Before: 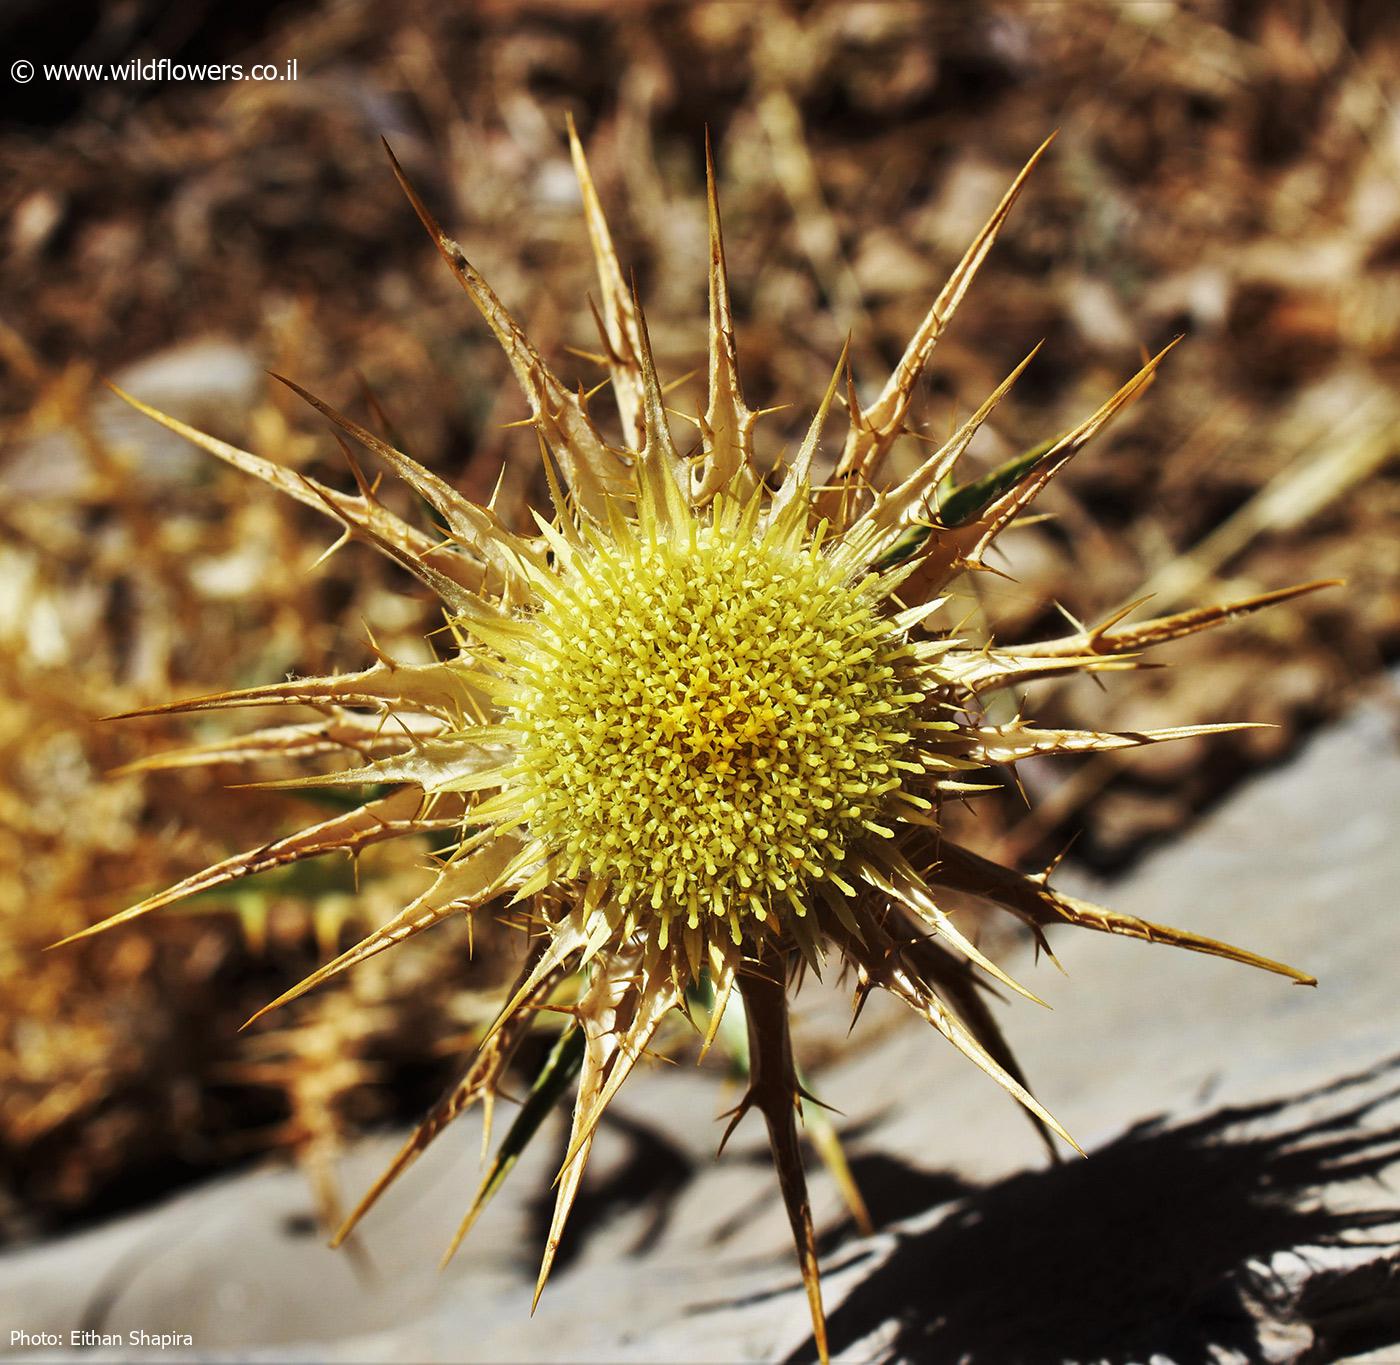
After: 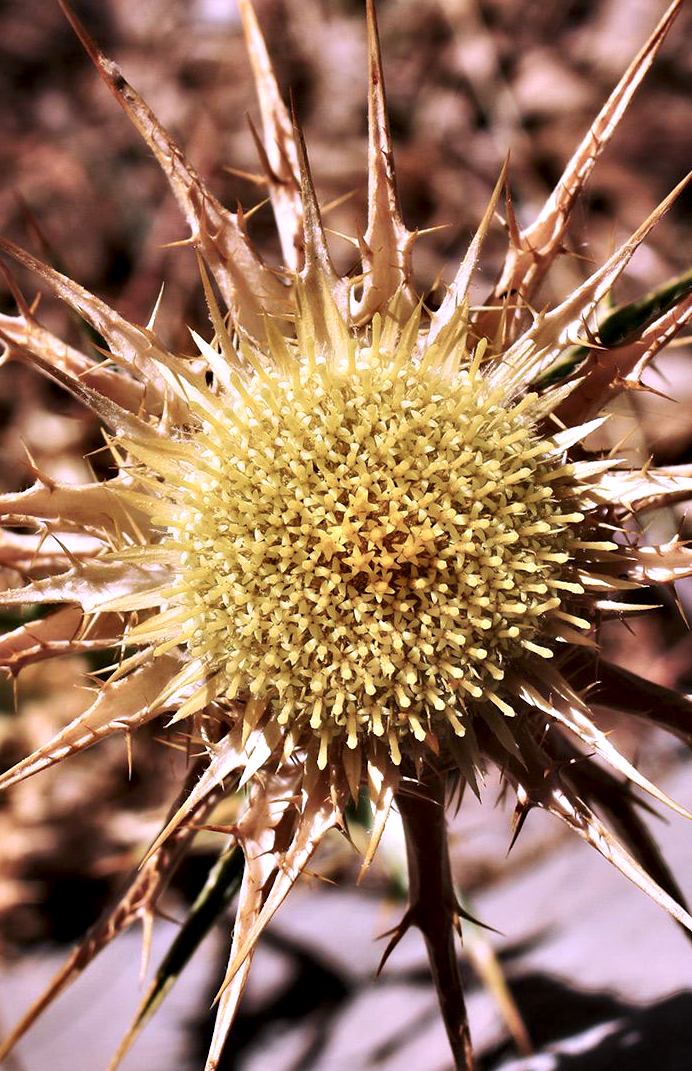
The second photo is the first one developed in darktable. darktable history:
white balance: red 1.009, blue 0.985
contrast equalizer: y [[0.514, 0.573, 0.581, 0.508, 0.5, 0.5], [0.5 ×6], [0.5 ×6], [0 ×6], [0 ×6]]
color correction: highlights a* 15.03, highlights b* -25.07
crop and rotate: angle 0.02°, left 24.353%, top 13.219%, right 26.156%, bottom 8.224%
